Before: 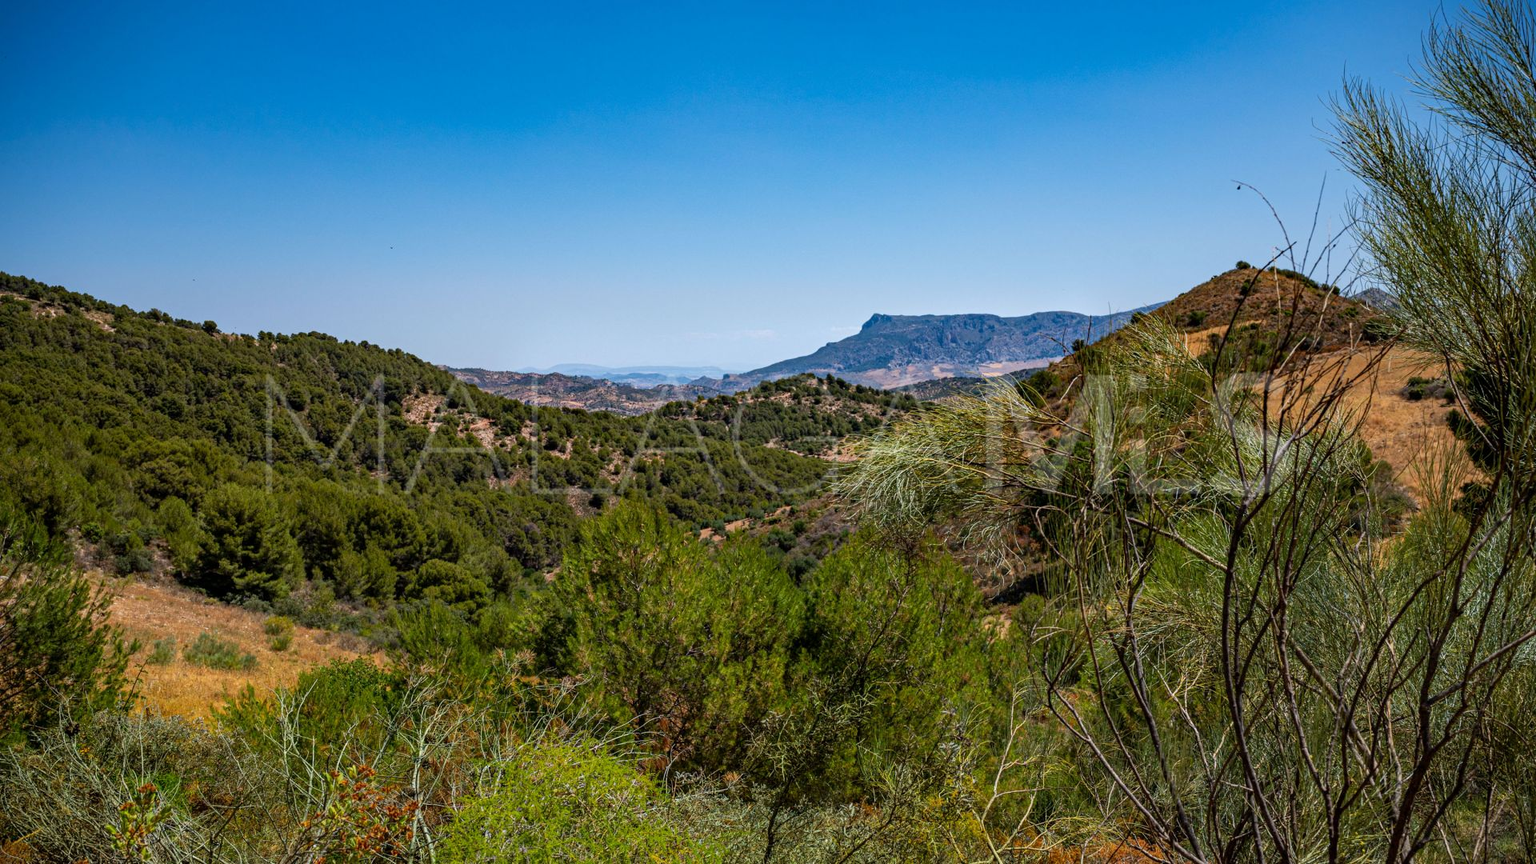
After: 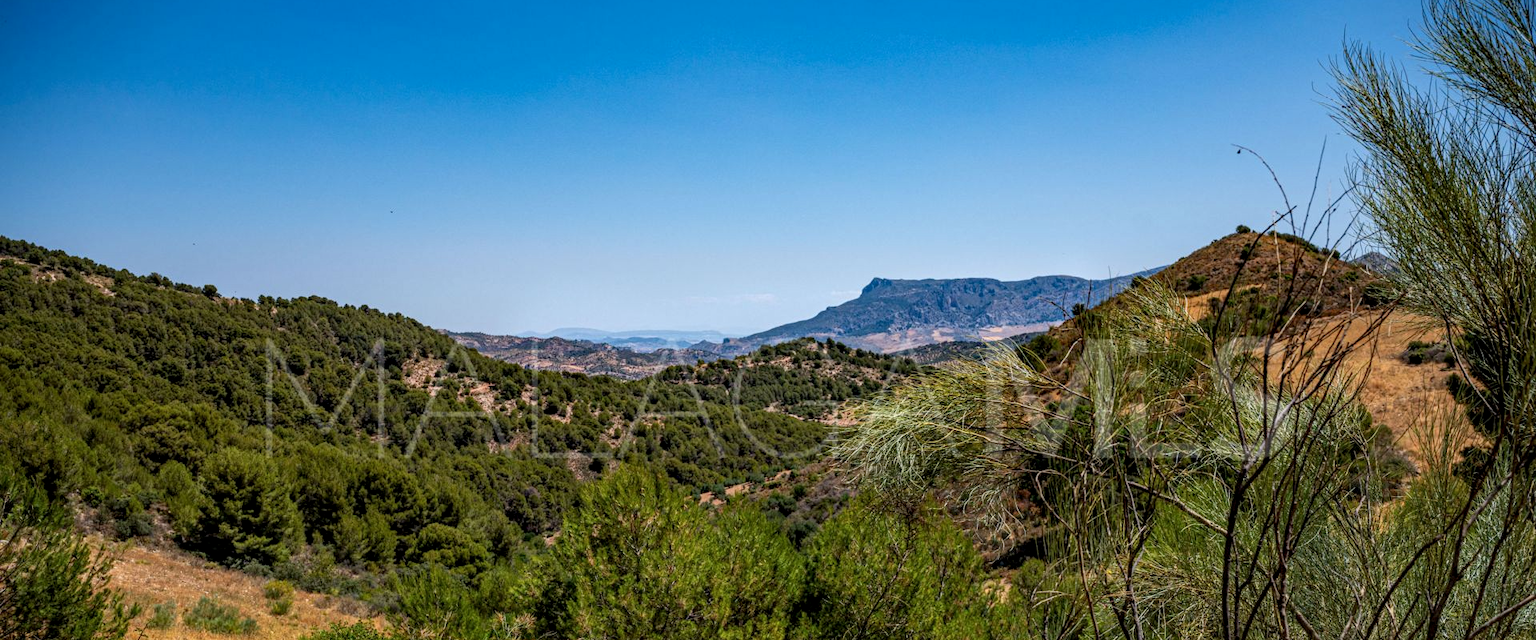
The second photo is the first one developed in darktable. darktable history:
local contrast: on, module defaults
crop: top 4.204%, bottom 21.538%
